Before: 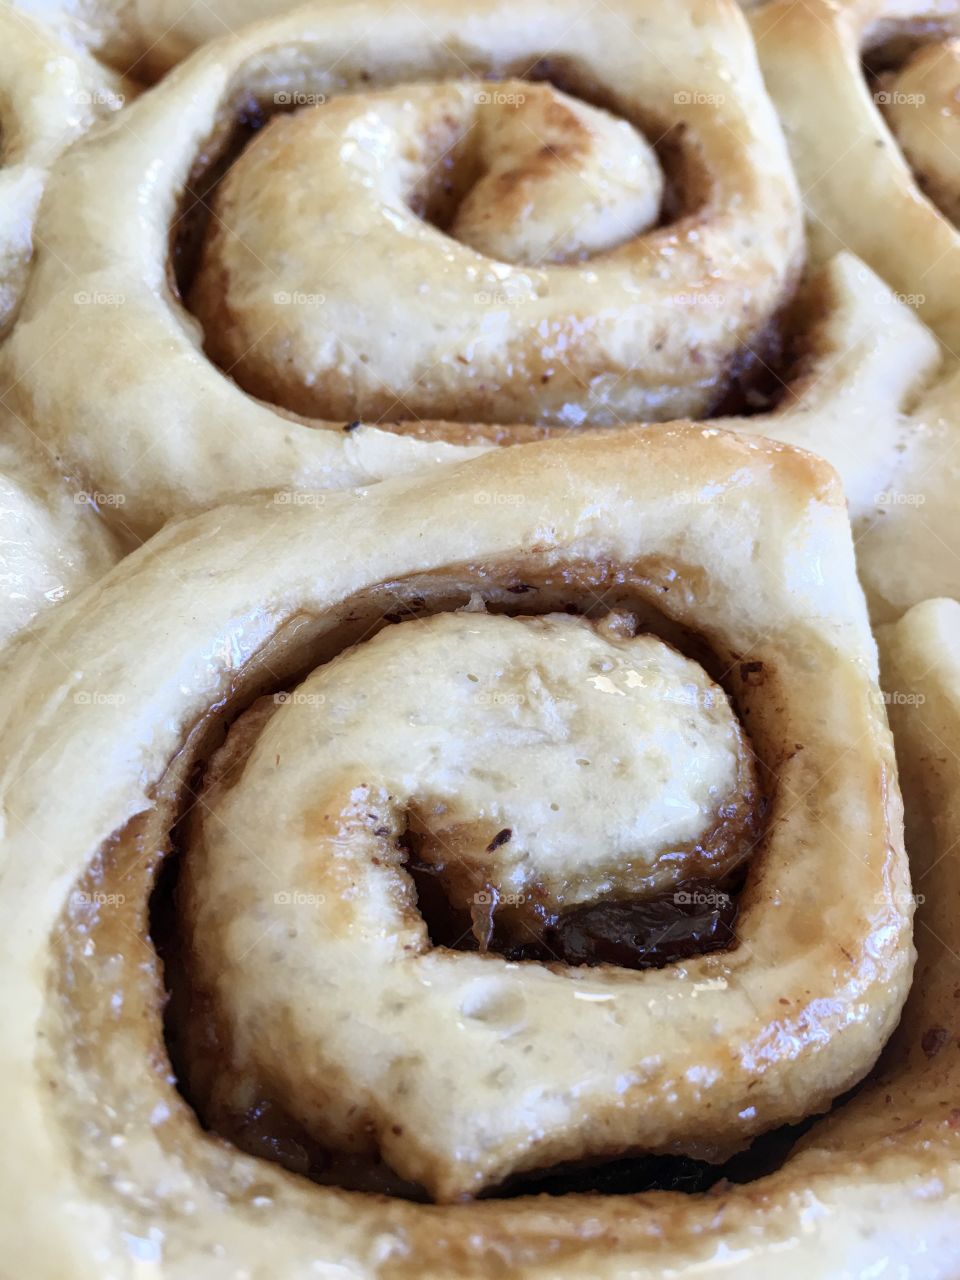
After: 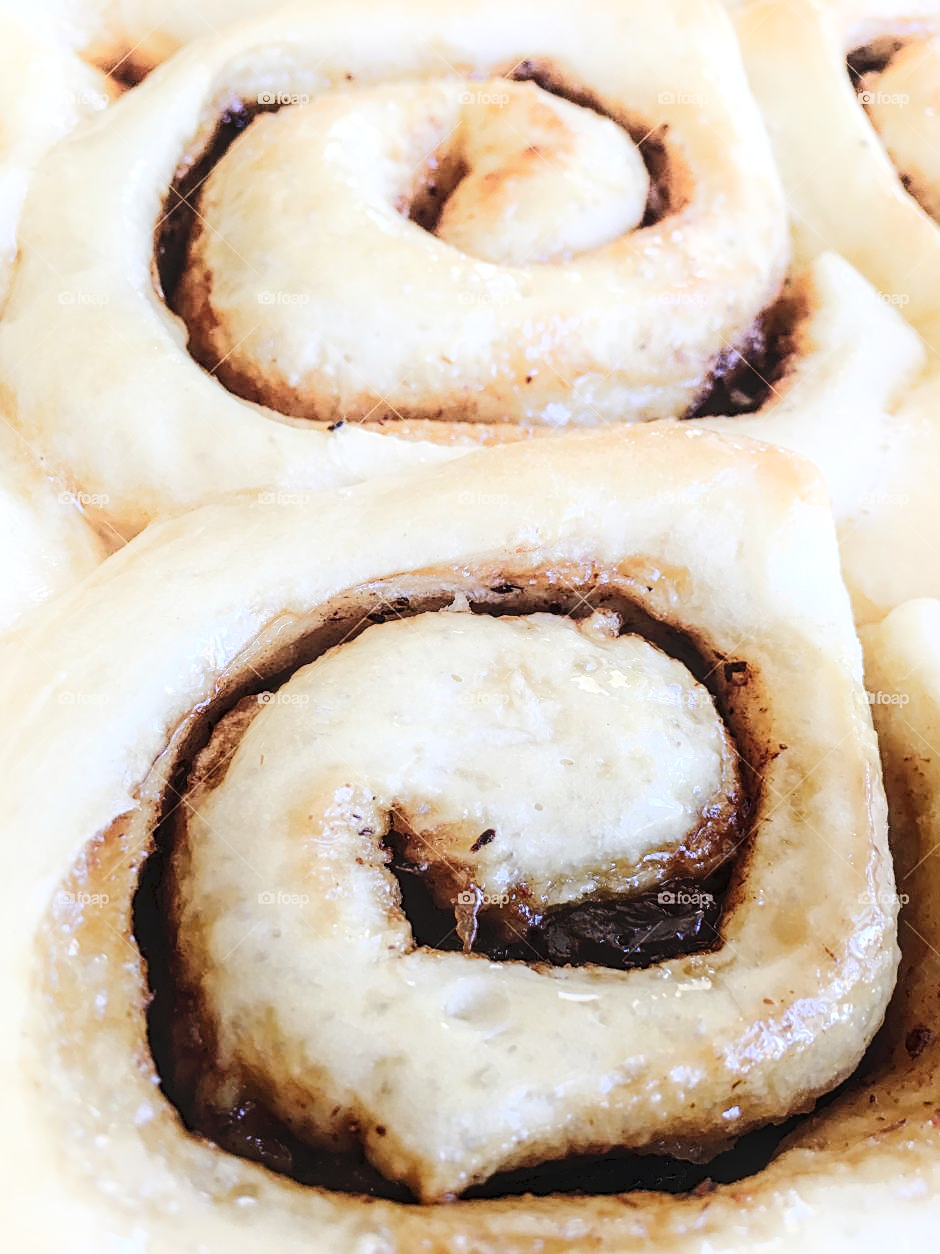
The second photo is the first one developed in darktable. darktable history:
shadows and highlights: shadows -54.3, highlights 86.09, soften with gaussian
crop: left 1.743%, right 0.268%, bottom 2.011%
local contrast: detail 130%
tone curve: curves: ch0 [(0, 0) (0.003, 0.034) (0.011, 0.038) (0.025, 0.046) (0.044, 0.054) (0.069, 0.06) (0.1, 0.079) (0.136, 0.114) (0.177, 0.151) (0.224, 0.213) (0.277, 0.293) (0.335, 0.385) (0.399, 0.482) (0.468, 0.578) (0.543, 0.655) (0.623, 0.724) (0.709, 0.786) (0.801, 0.854) (0.898, 0.922) (1, 1)], preserve colors none
sharpen: on, module defaults
